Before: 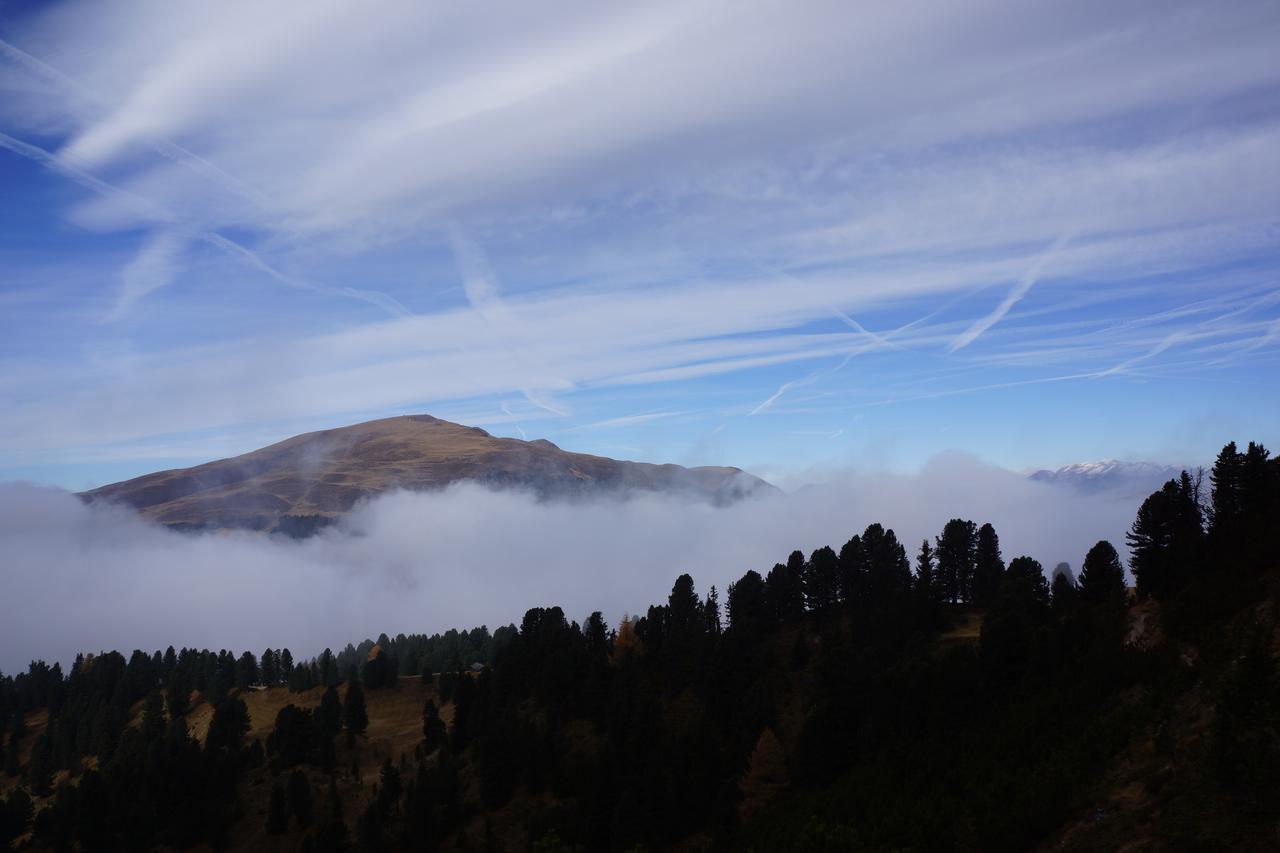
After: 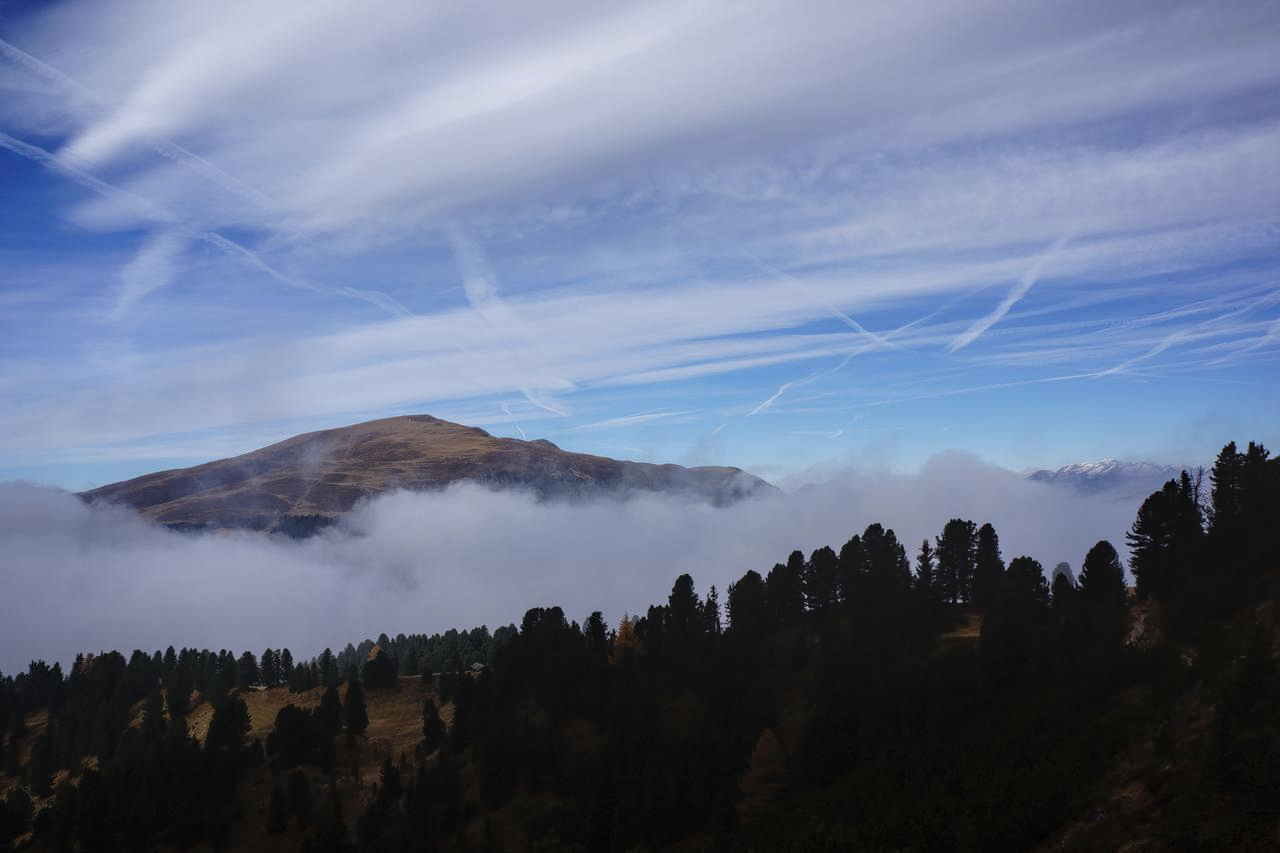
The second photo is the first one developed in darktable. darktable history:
local contrast: highlights 5%, shadows 3%, detail 133%
